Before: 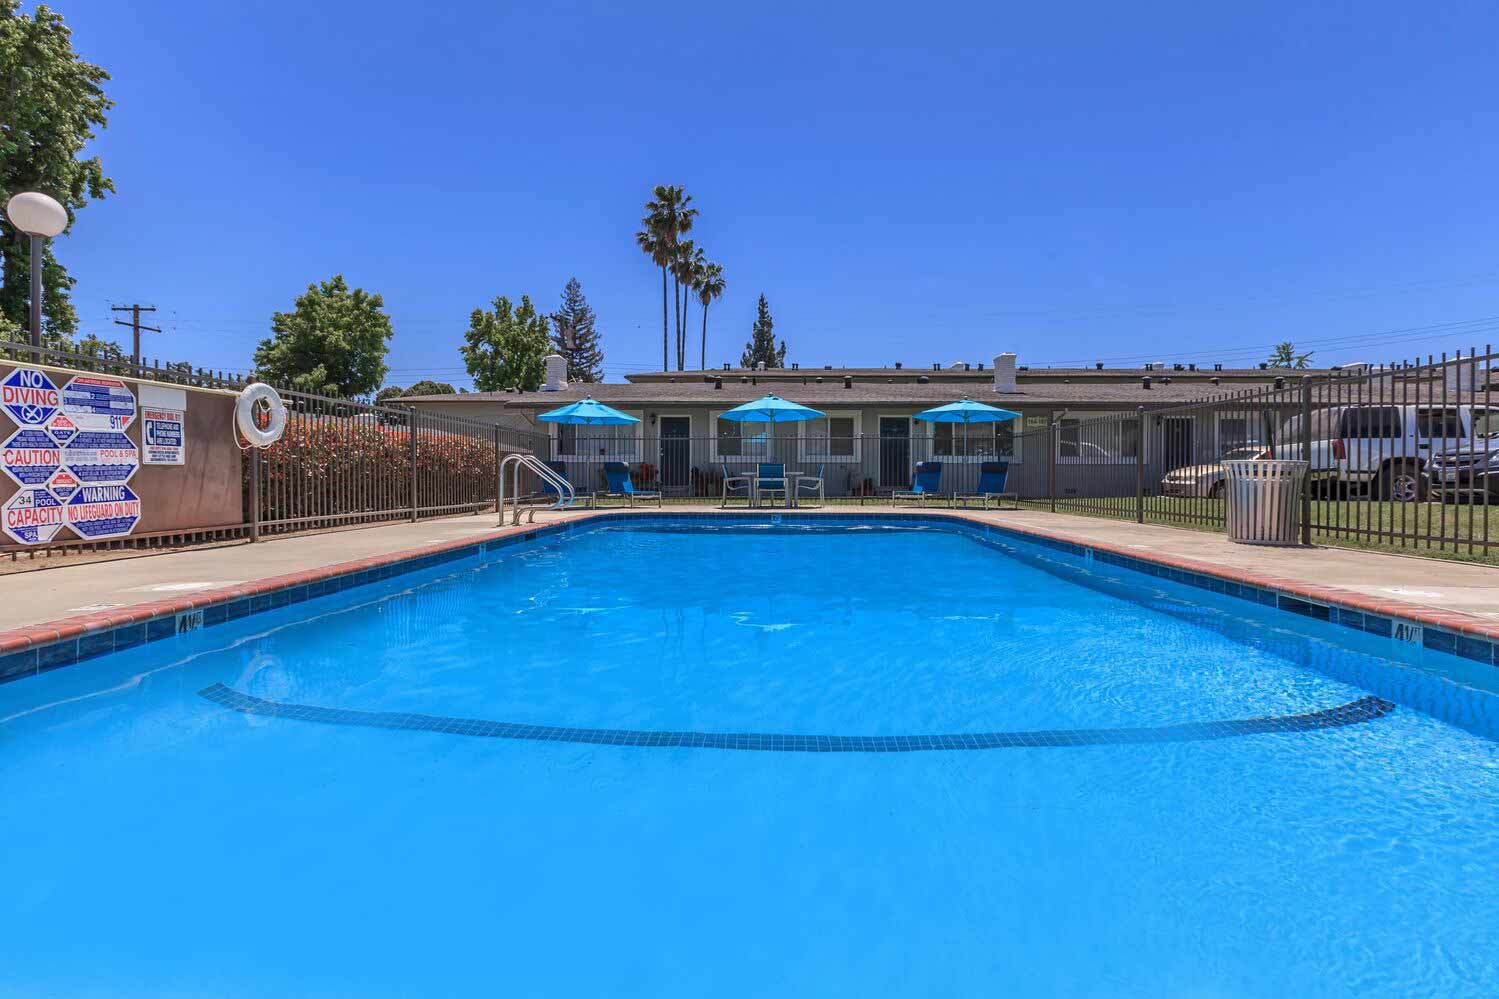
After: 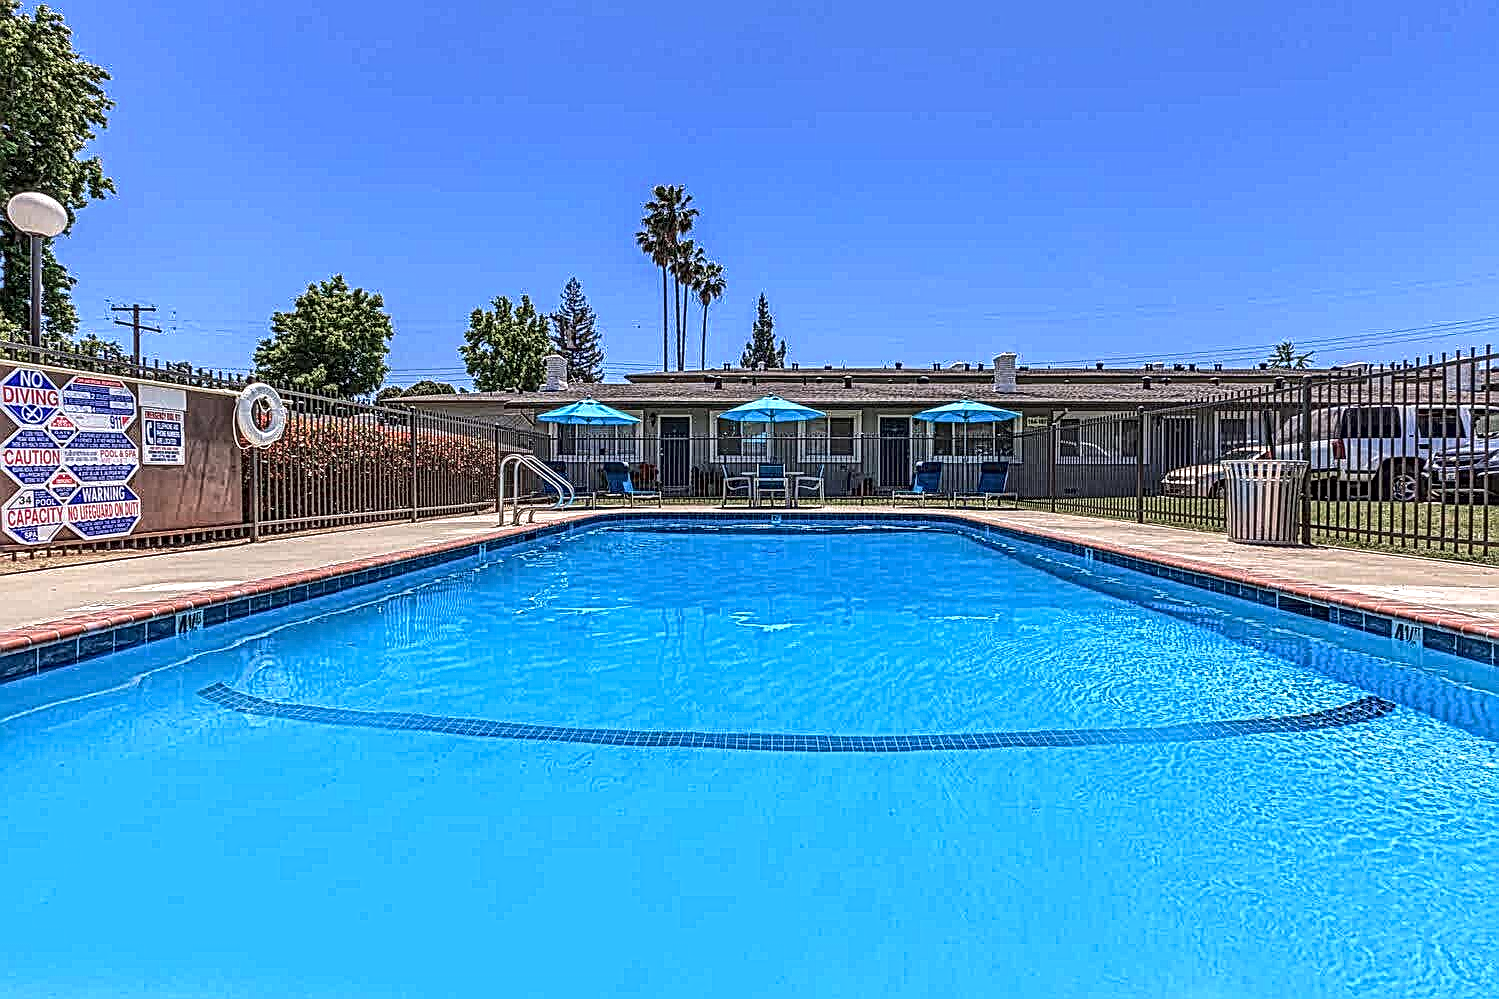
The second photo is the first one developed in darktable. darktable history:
local contrast: mode bilateral grid, contrast 20, coarseness 3, detail 299%, midtone range 0.2
tone equalizer: -8 EV -0.398 EV, -7 EV -0.392 EV, -6 EV -0.329 EV, -5 EV -0.229 EV, -3 EV 0.241 EV, -2 EV 0.333 EV, -1 EV 0.412 EV, +0 EV 0.444 EV, edges refinement/feathering 500, mask exposure compensation -1.57 EV, preserve details no
sharpen: on, module defaults
